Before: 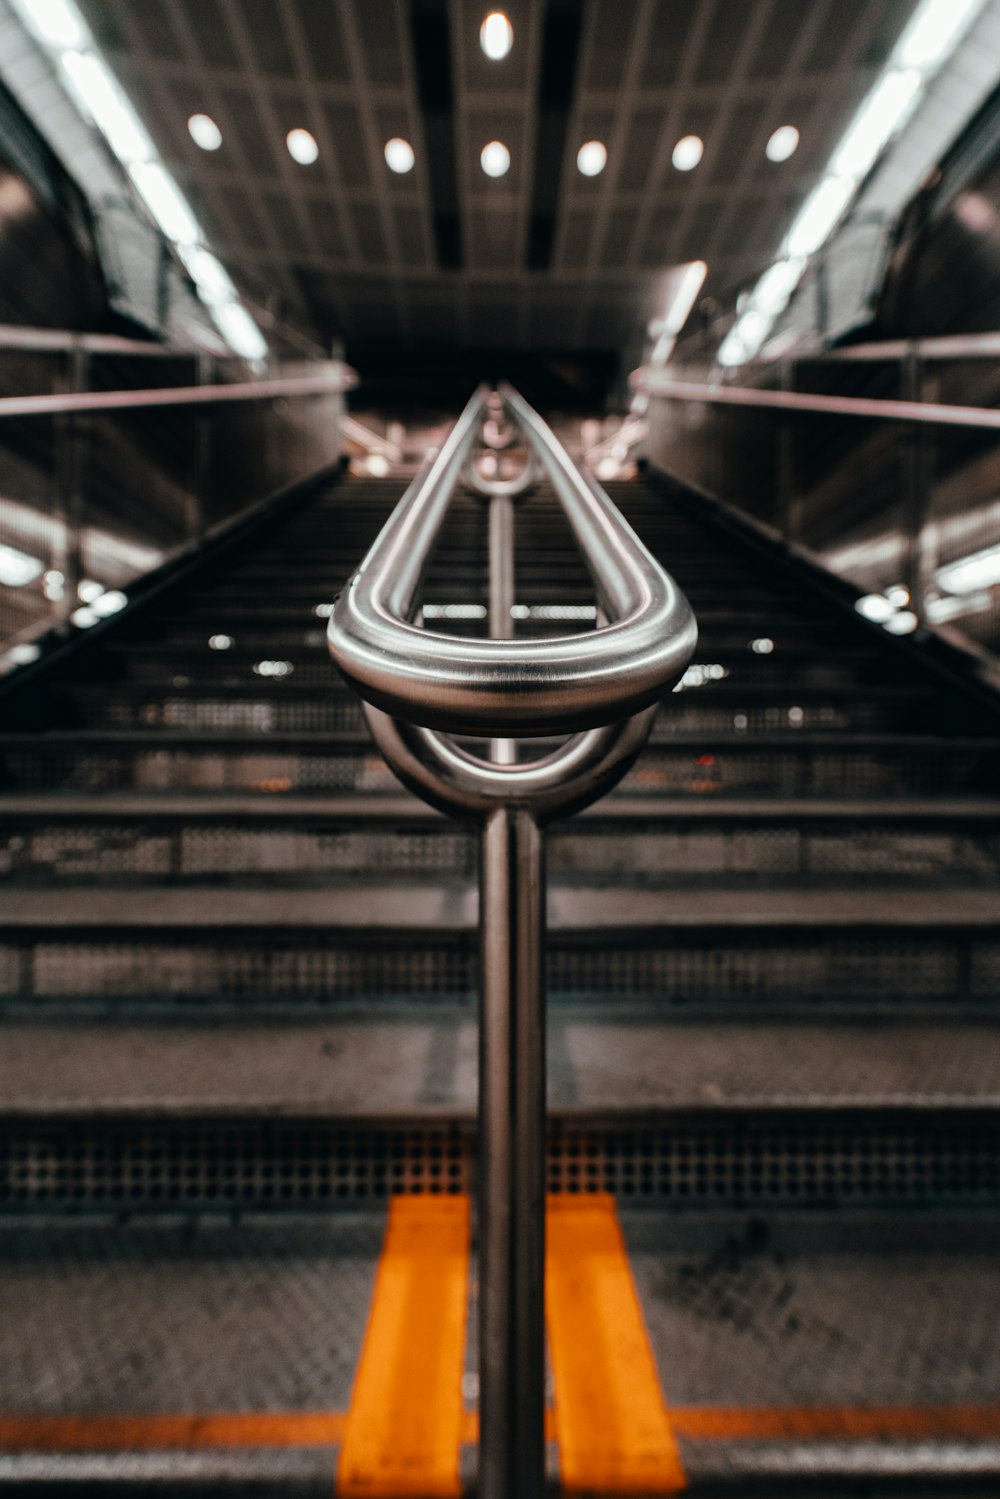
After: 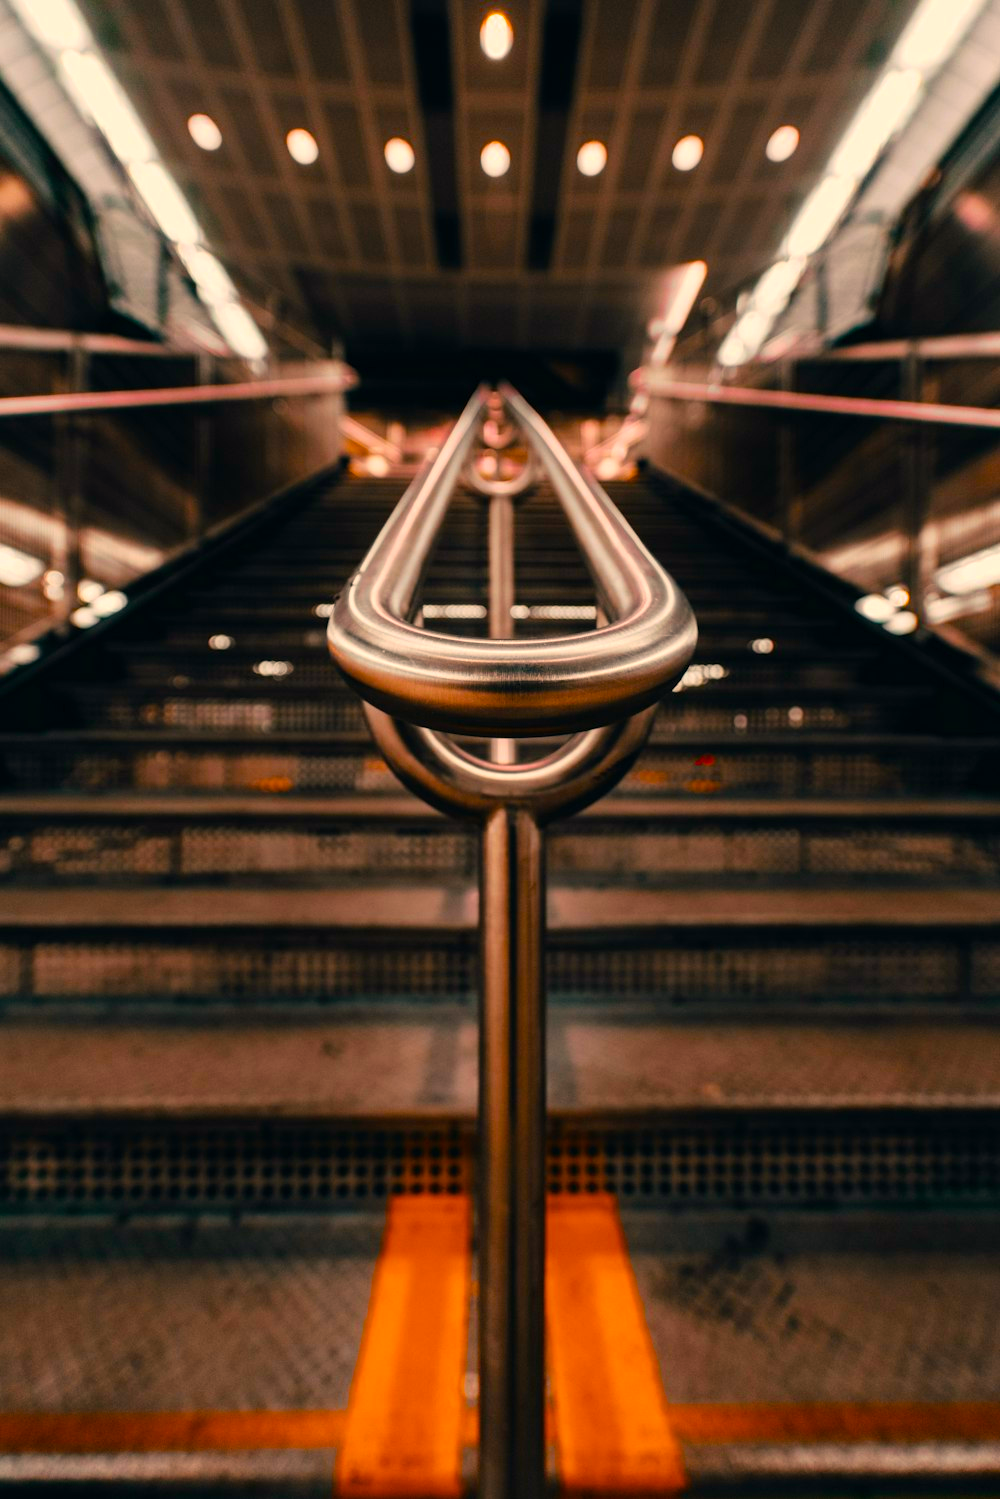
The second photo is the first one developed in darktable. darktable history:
white balance: red 1.127, blue 0.943
color balance rgb: perceptual saturation grading › global saturation 100%
